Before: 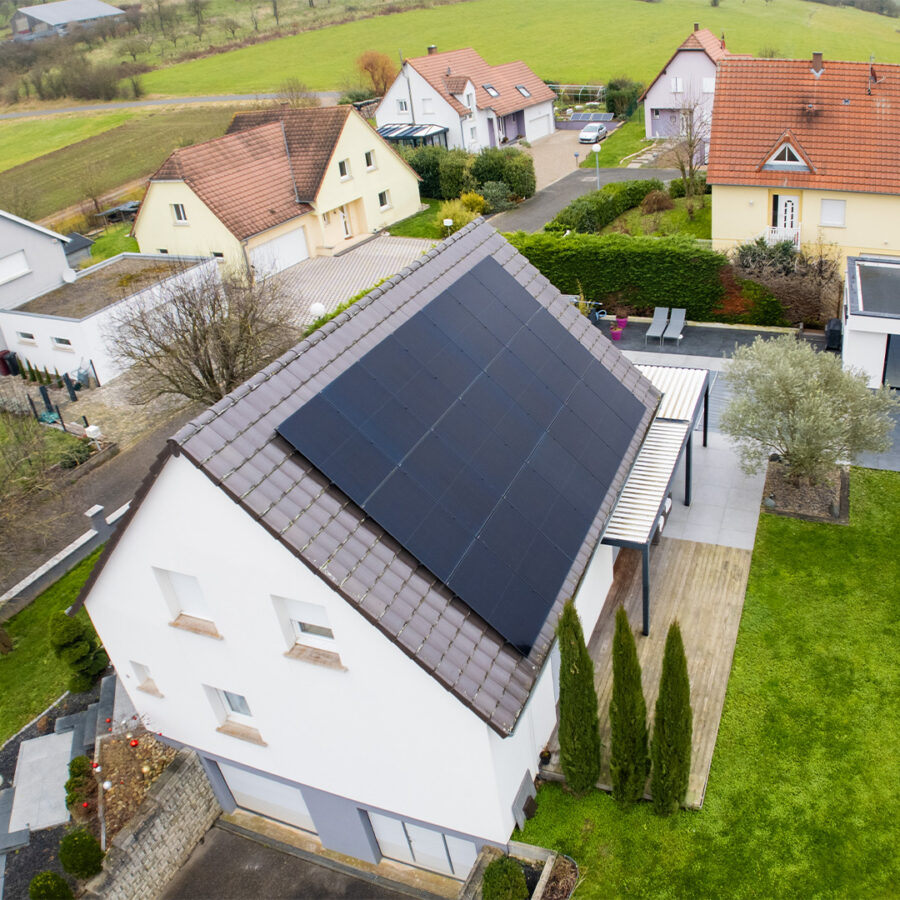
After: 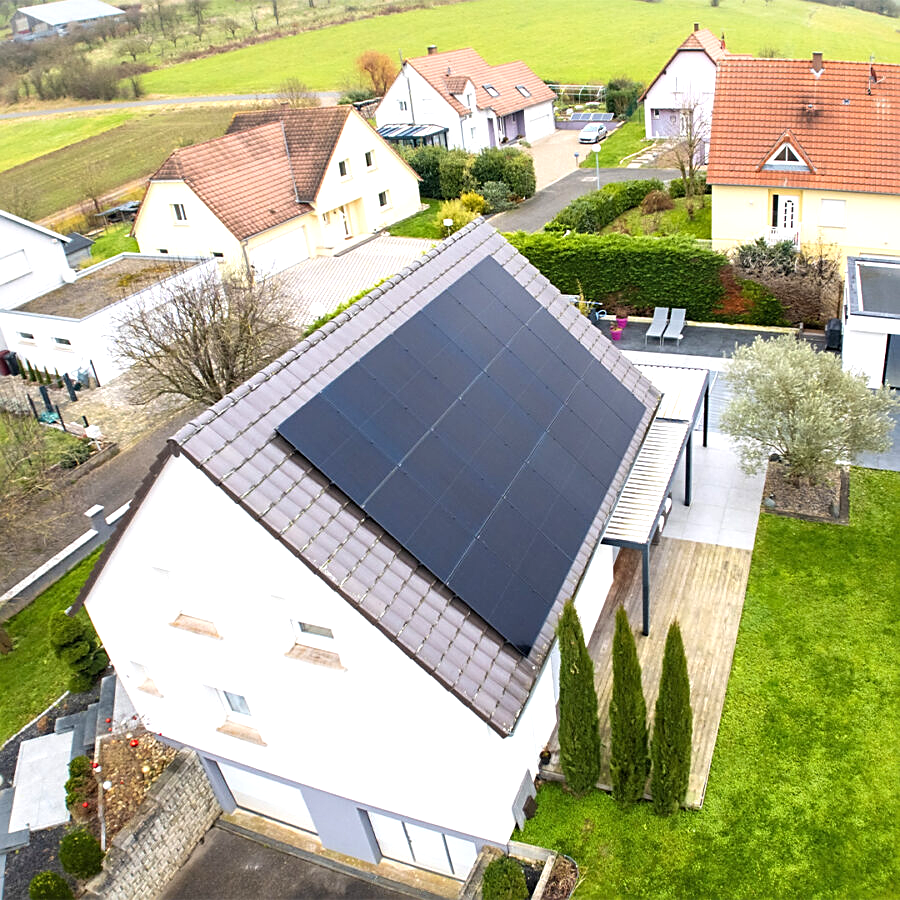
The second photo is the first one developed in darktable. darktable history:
sharpen: on, module defaults
exposure: black level correction 0, exposure 0.691 EV, compensate highlight preservation false
